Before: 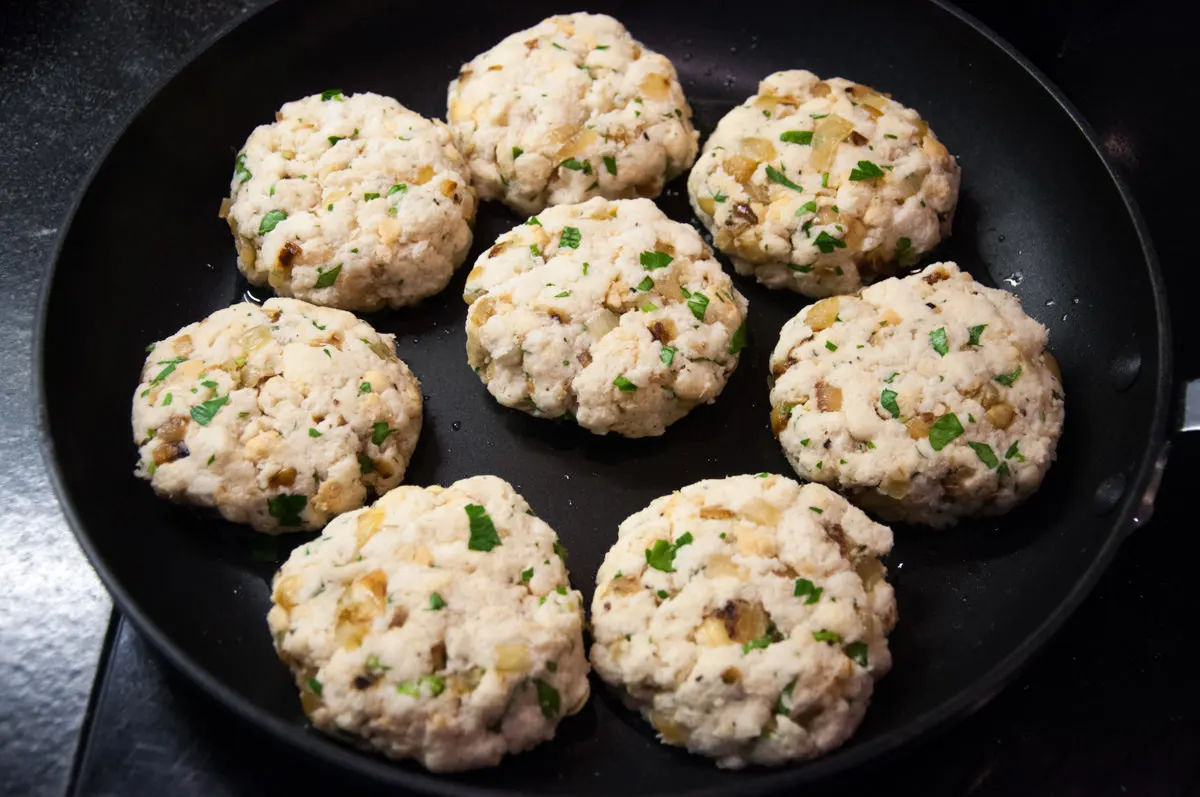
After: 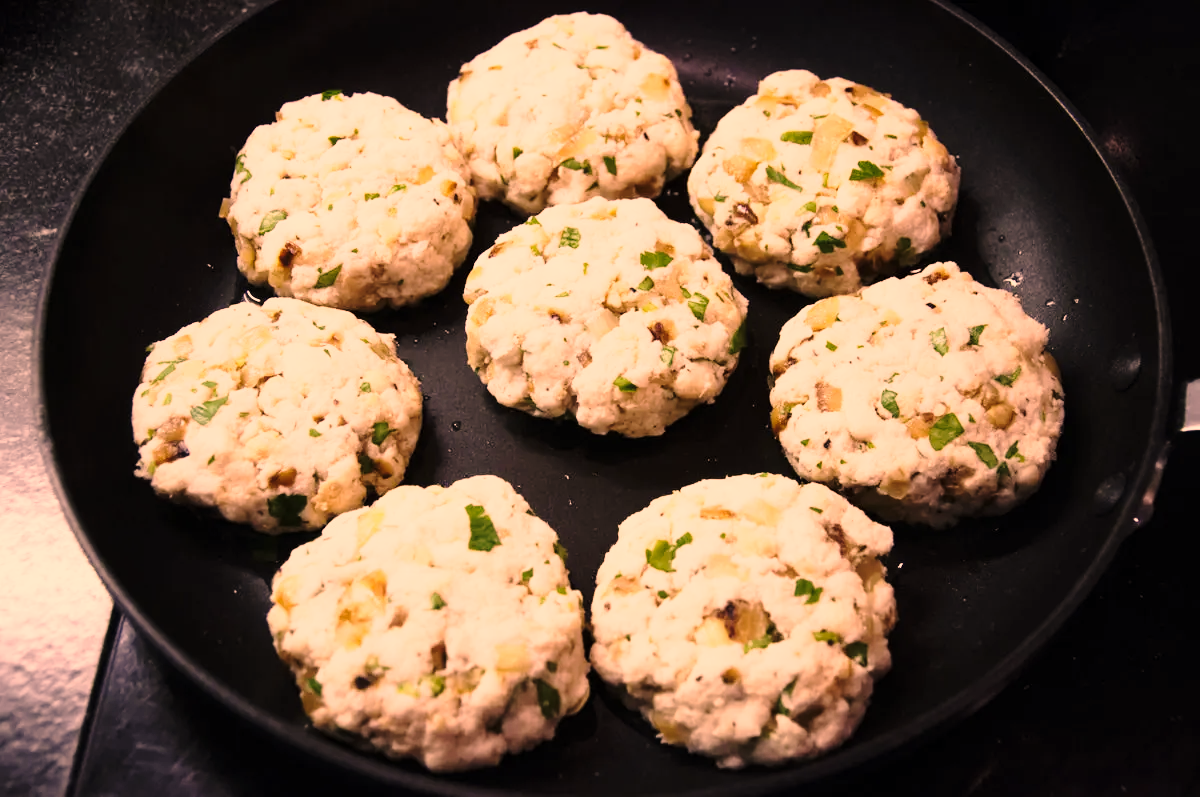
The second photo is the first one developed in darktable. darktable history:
base curve: curves: ch0 [(0, 0) (0.028, 0.03) (0.121, 0.232) (0.46, 0.748) (0.859, 0.968) (1, 1)], preserve colors none
color correction: highlights a* 40, highlights b* 40, saturation 0.69
